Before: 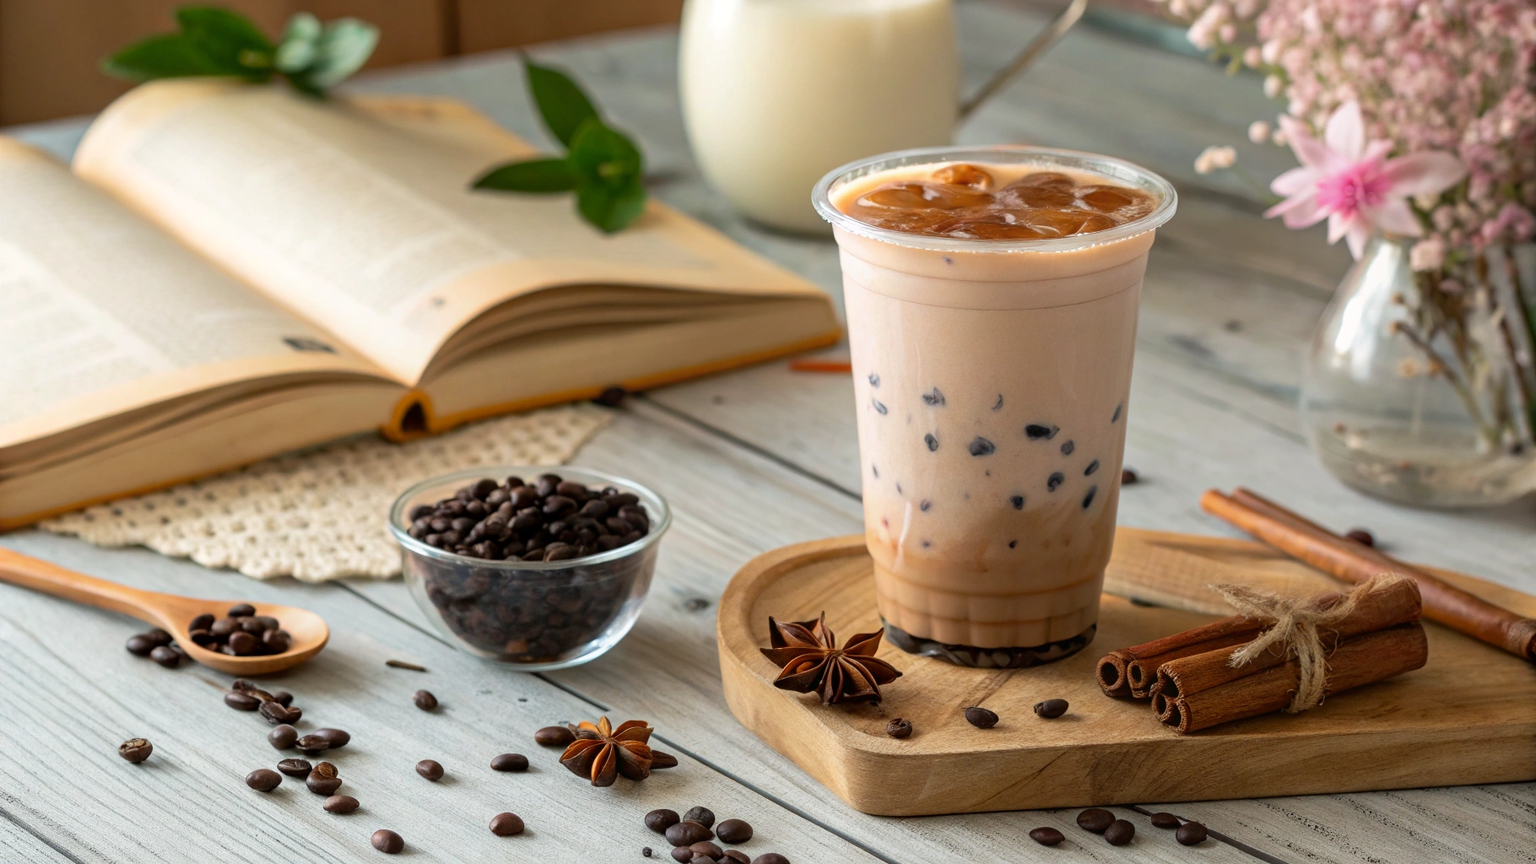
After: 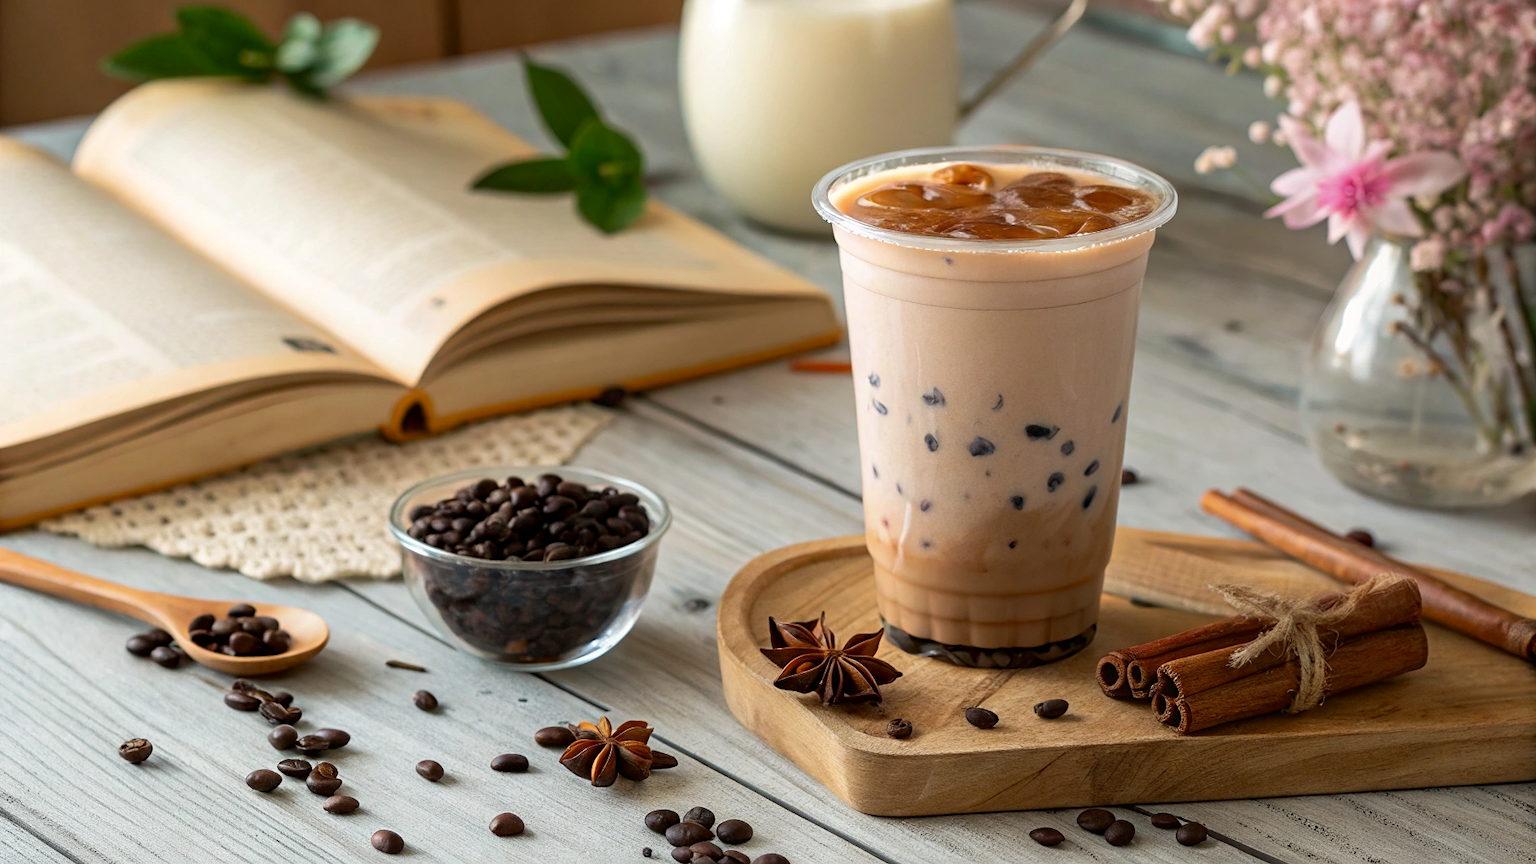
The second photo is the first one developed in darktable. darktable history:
sharpen: amount 0.208
contrast brightness saturation: contrast 0.033, brightness -0.04
